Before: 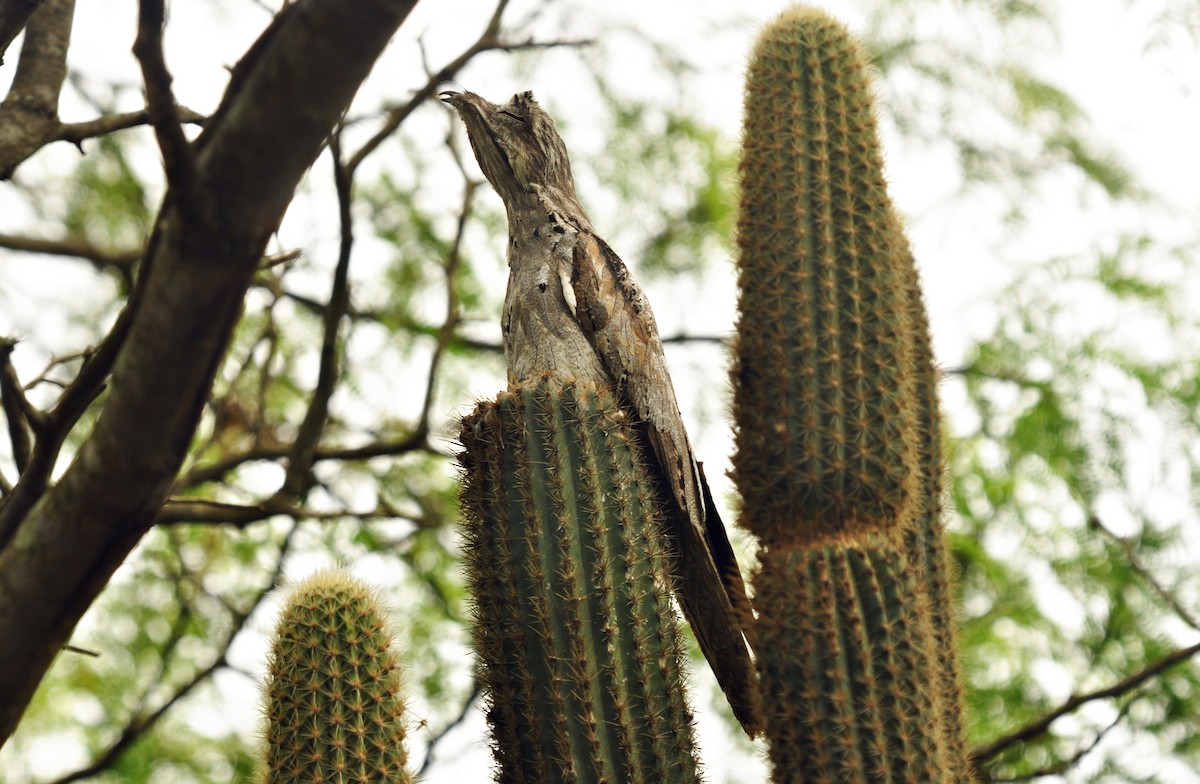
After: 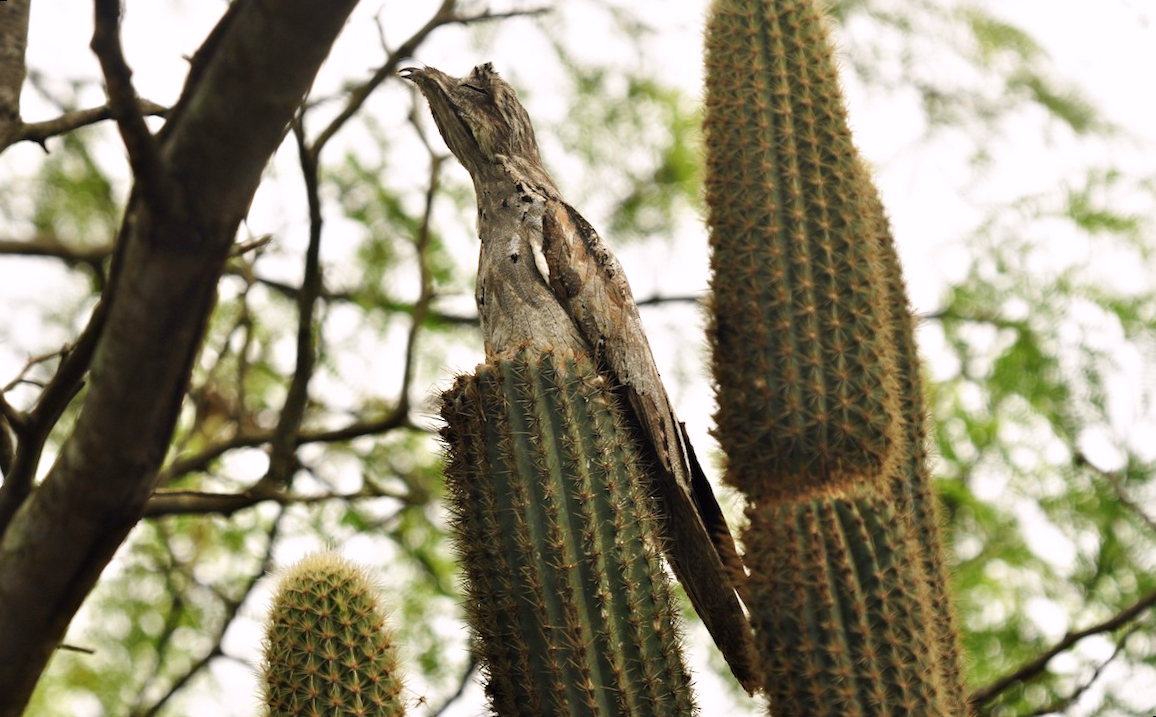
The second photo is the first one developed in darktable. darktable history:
rotate and perspective: rotation -3.52°, crop left 0.036, crop right 0.964, crop top 0.081, crop bottom 0.919
color correction: highlights a* 3.12, highlights b* -1.55, shadows a* -0.101, shadows b* 2.52, saturation 0.98
